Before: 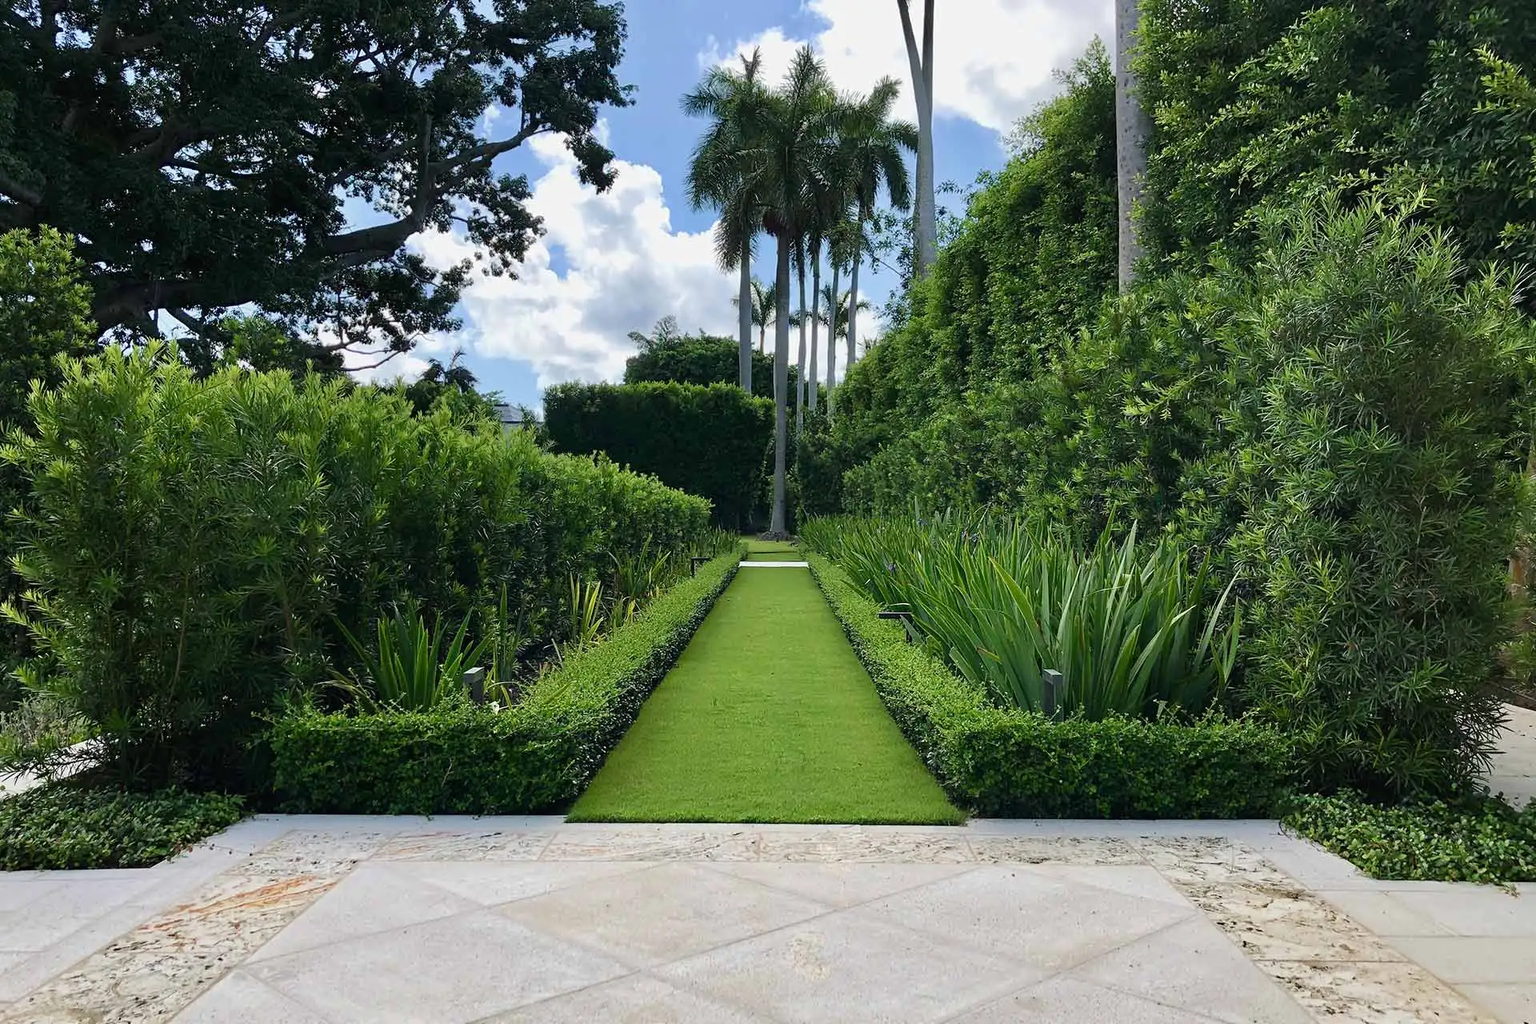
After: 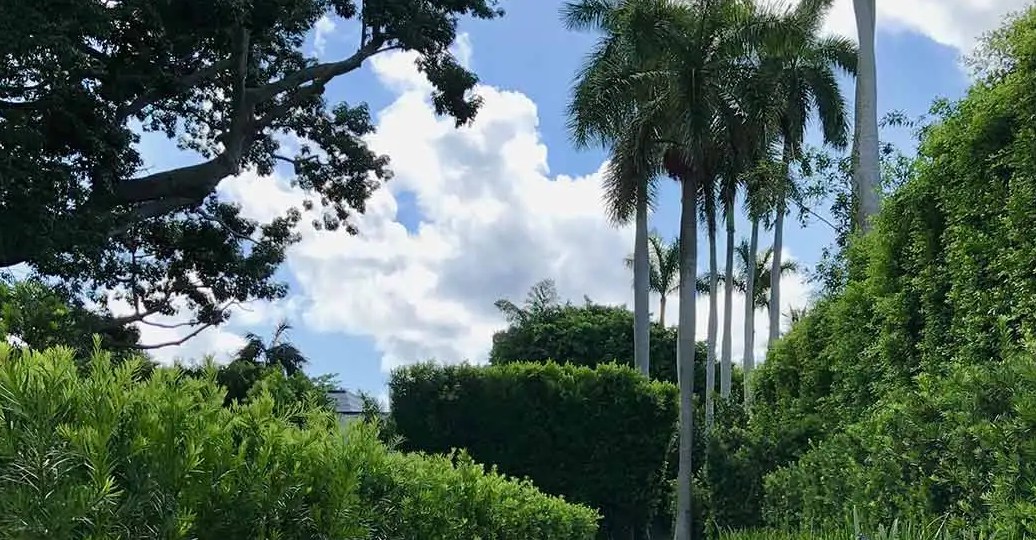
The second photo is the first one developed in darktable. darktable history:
crop: left 15.148%, top 9.022%, right 30.848%, bottom 48.734%
